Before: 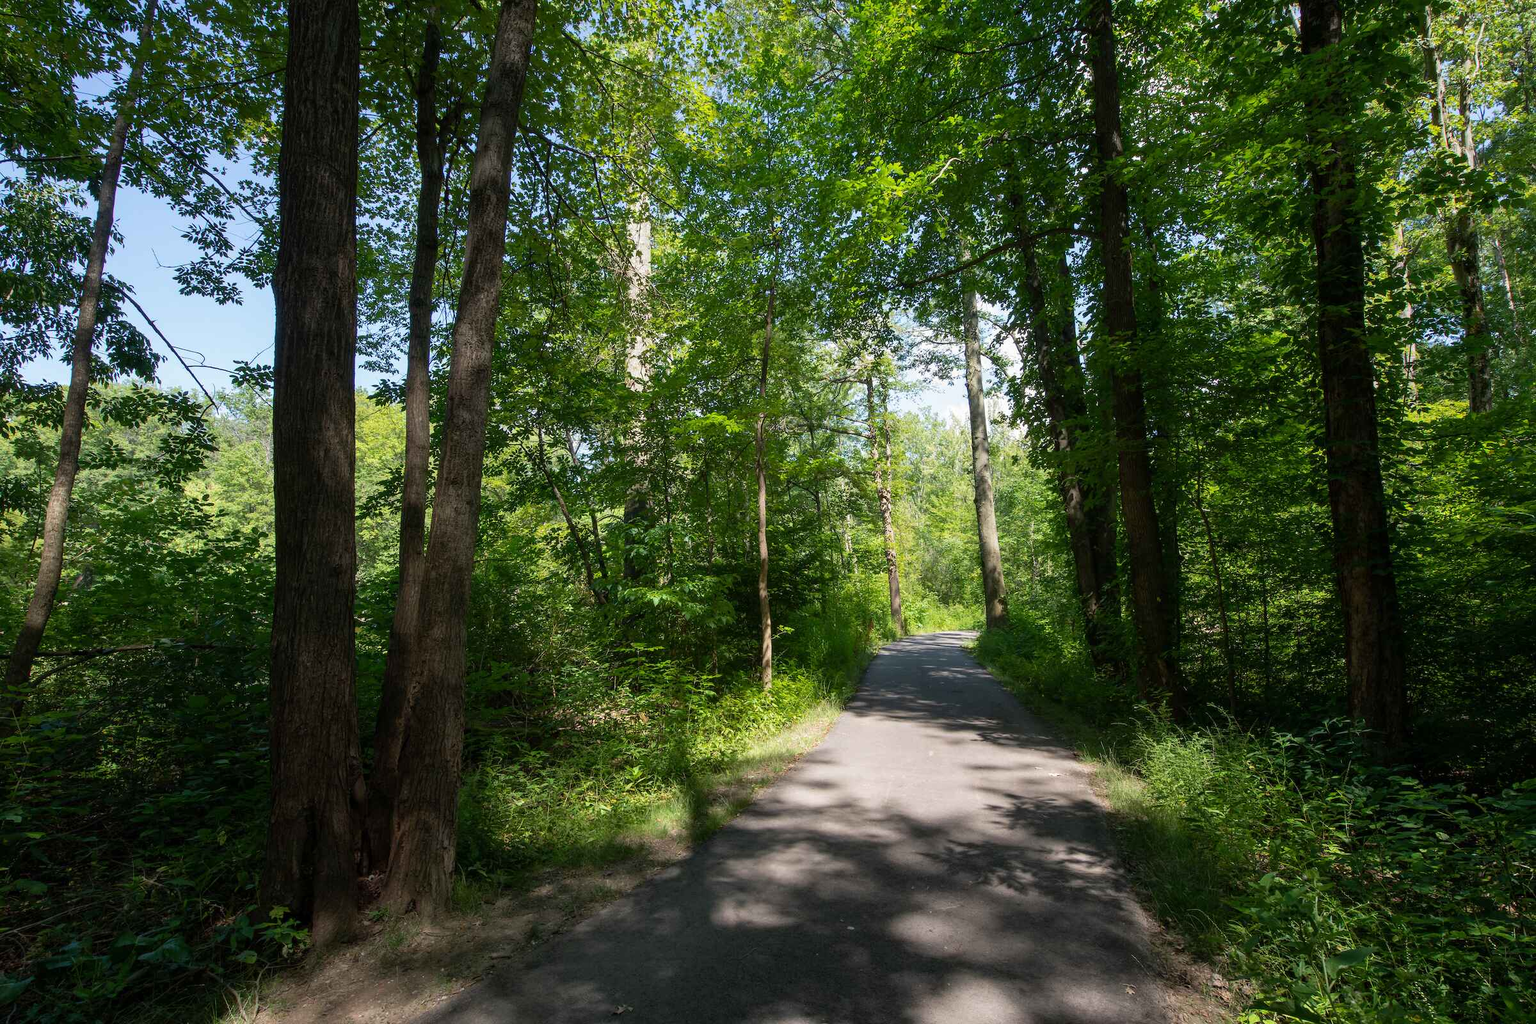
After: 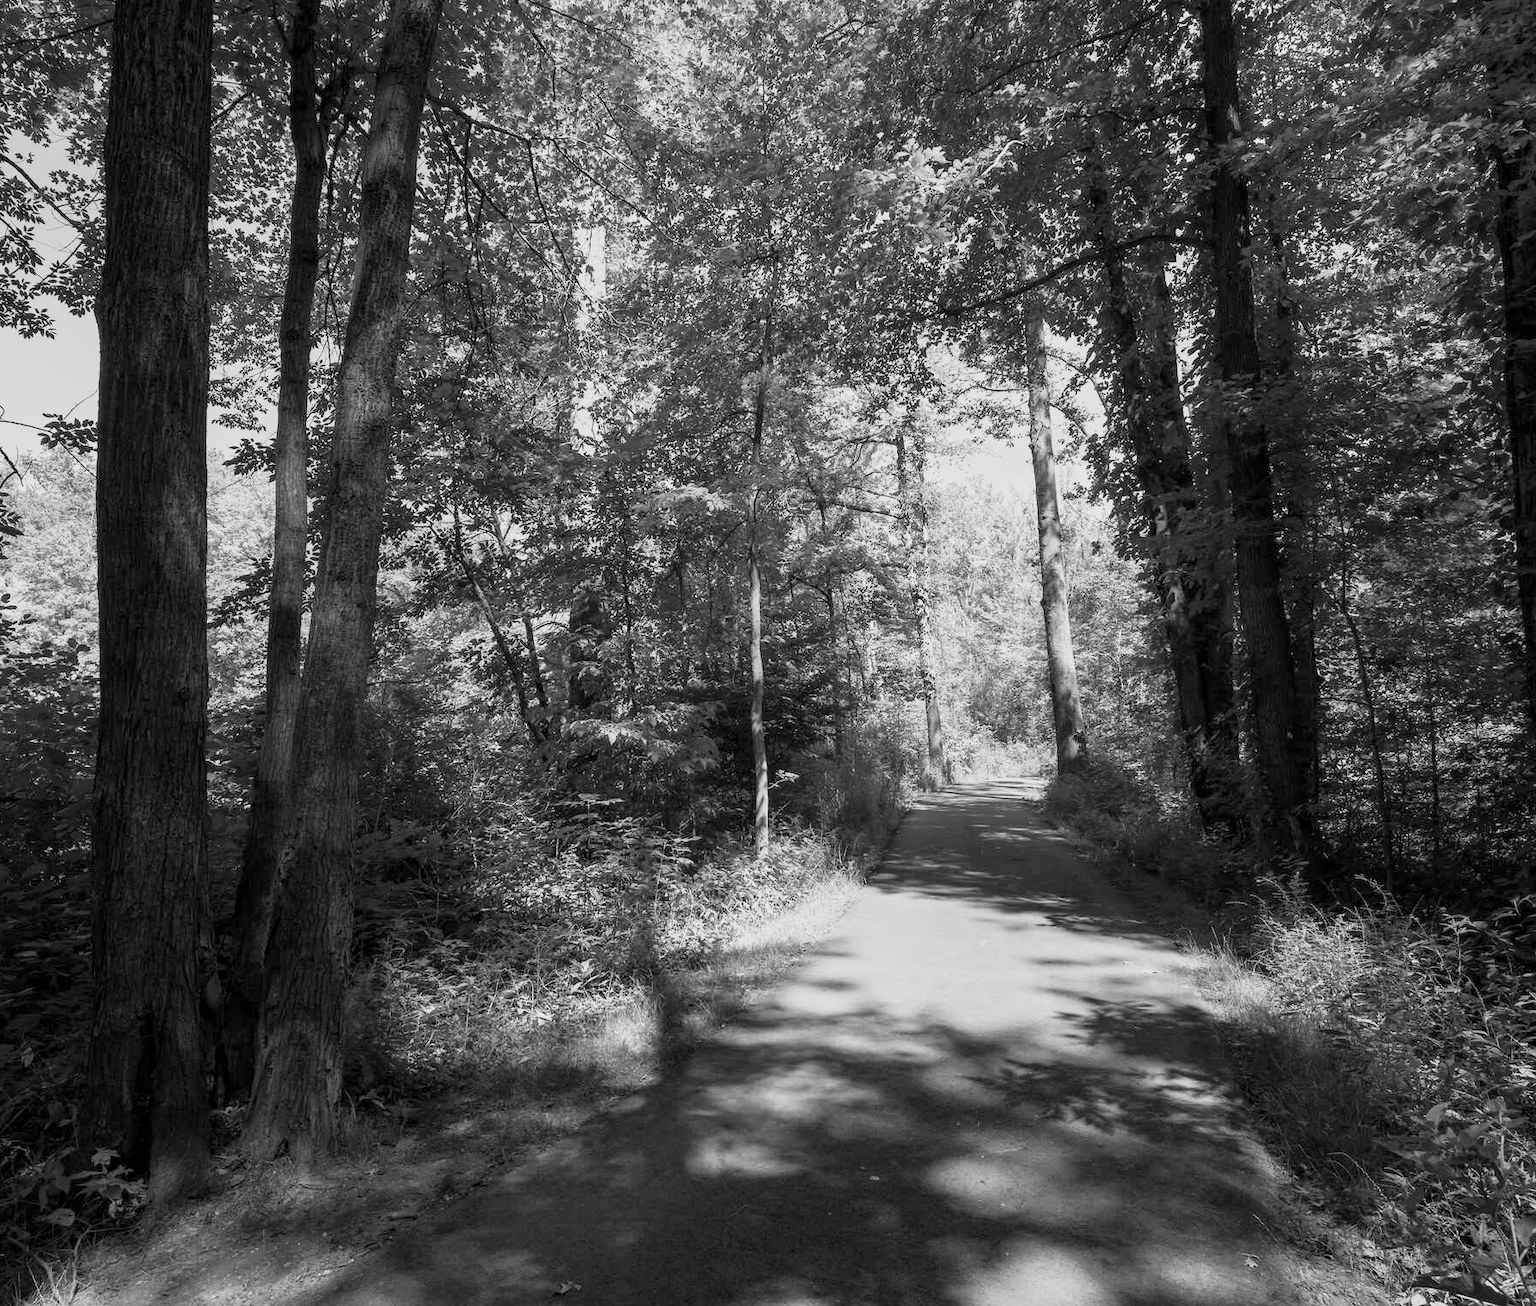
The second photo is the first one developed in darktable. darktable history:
monochrome: a -74.22, b 78.2
crop and rotate: left 13.15%, top 5.251%, right 12.609%
base curve: curves: ch0 [(0, 0) (0.088, 0.125) (0.176, 0.251) (0.354, 0.501) (0.613, 0.749) (1, 0.877)], preserve colors none
local contrast: highlights 100%, shadows 100%, detail 120%, midtone range 0.2
